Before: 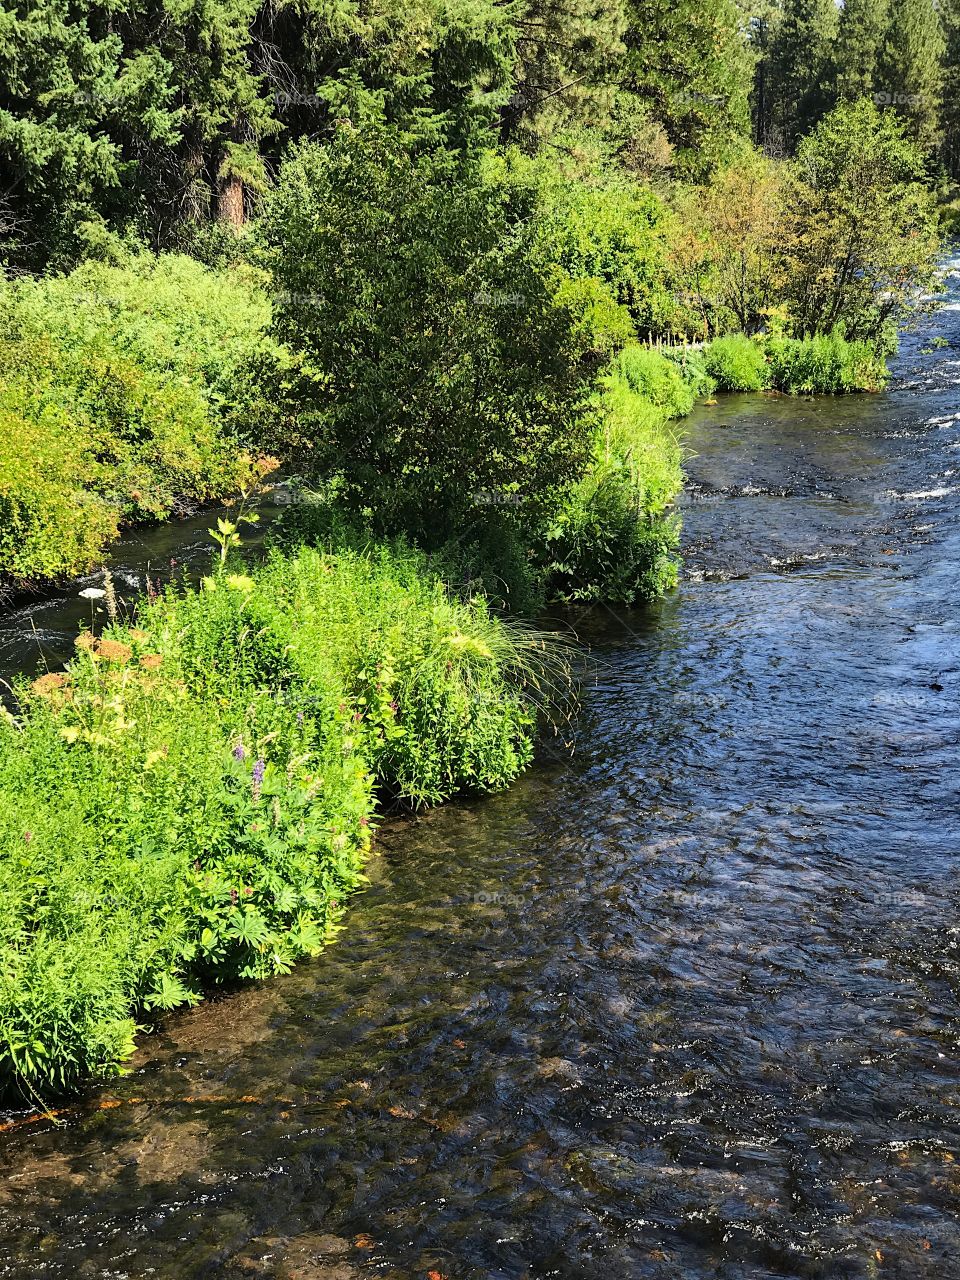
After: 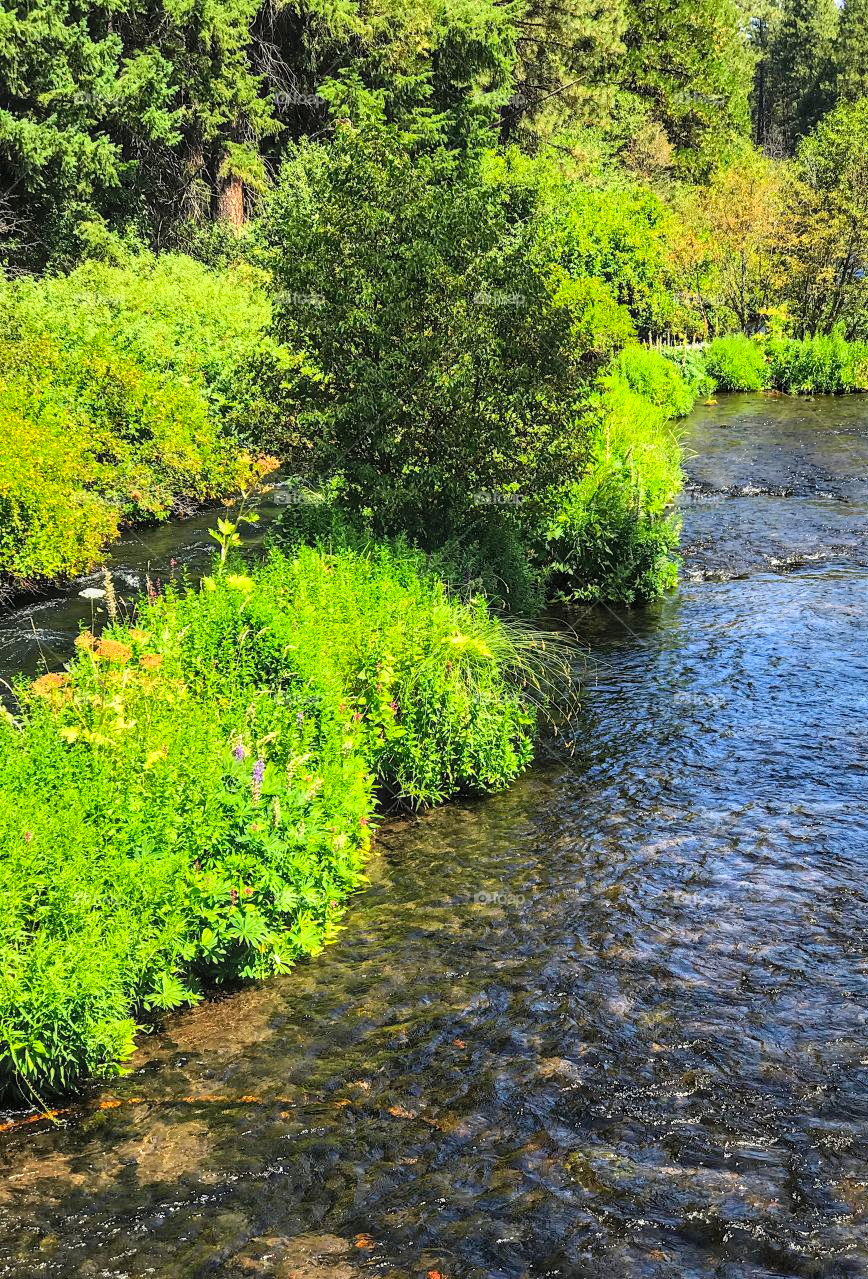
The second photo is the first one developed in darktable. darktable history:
contrast brightness saturation: contrast 0.067, brightness 0.173, saturation 0.404
crop: right 9.507%, bottom 0.05%
local contrast: on, module defaults
